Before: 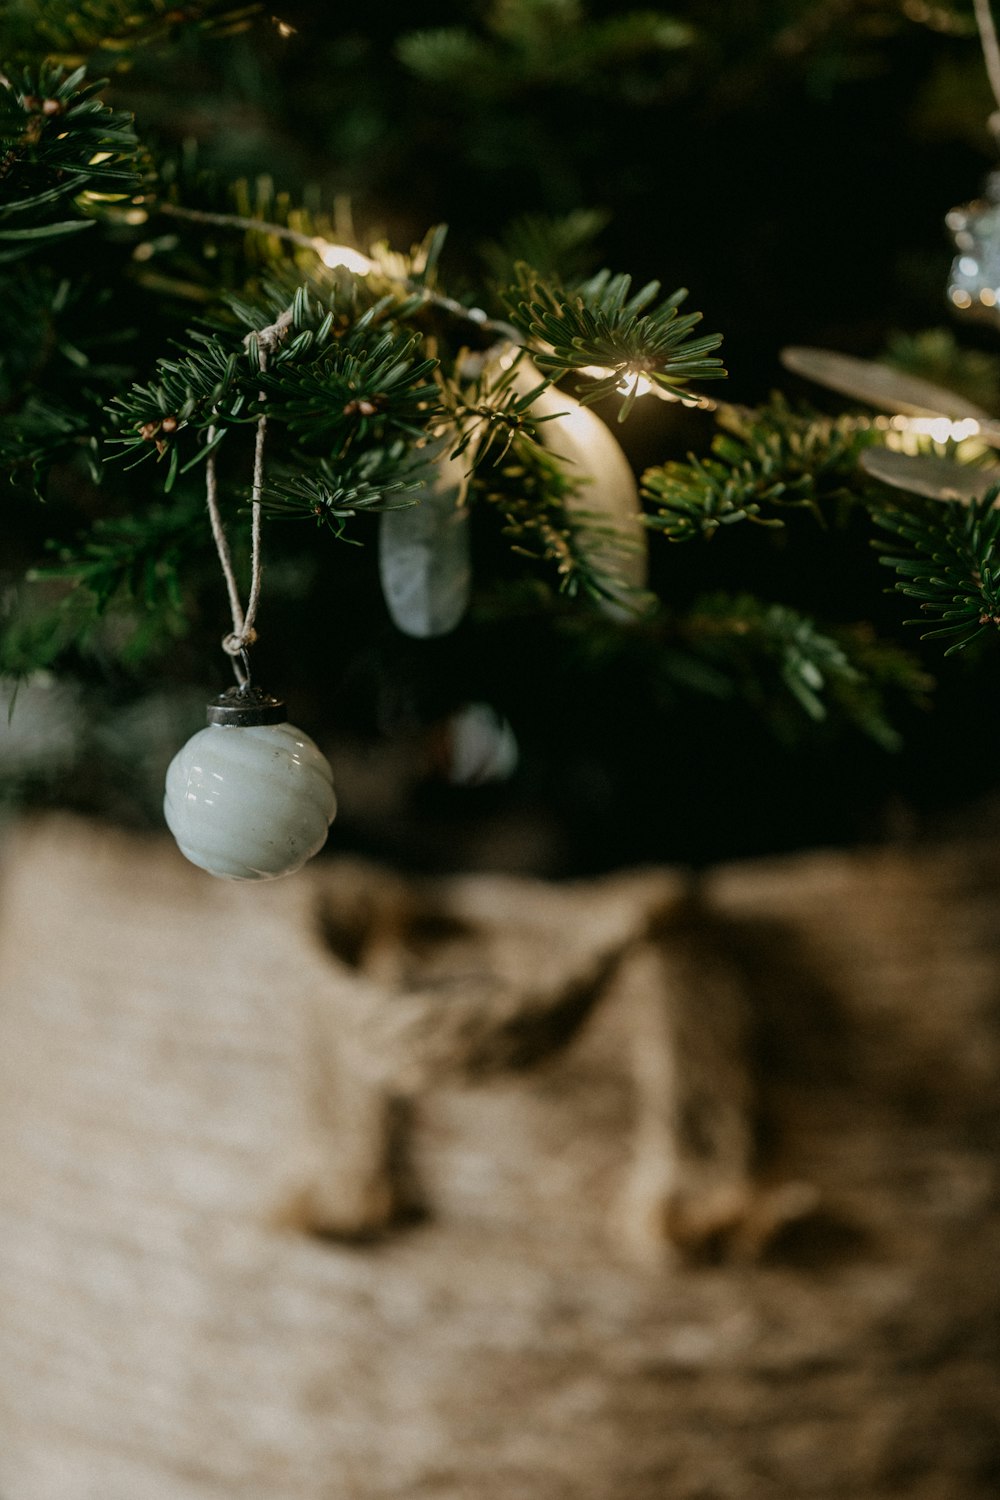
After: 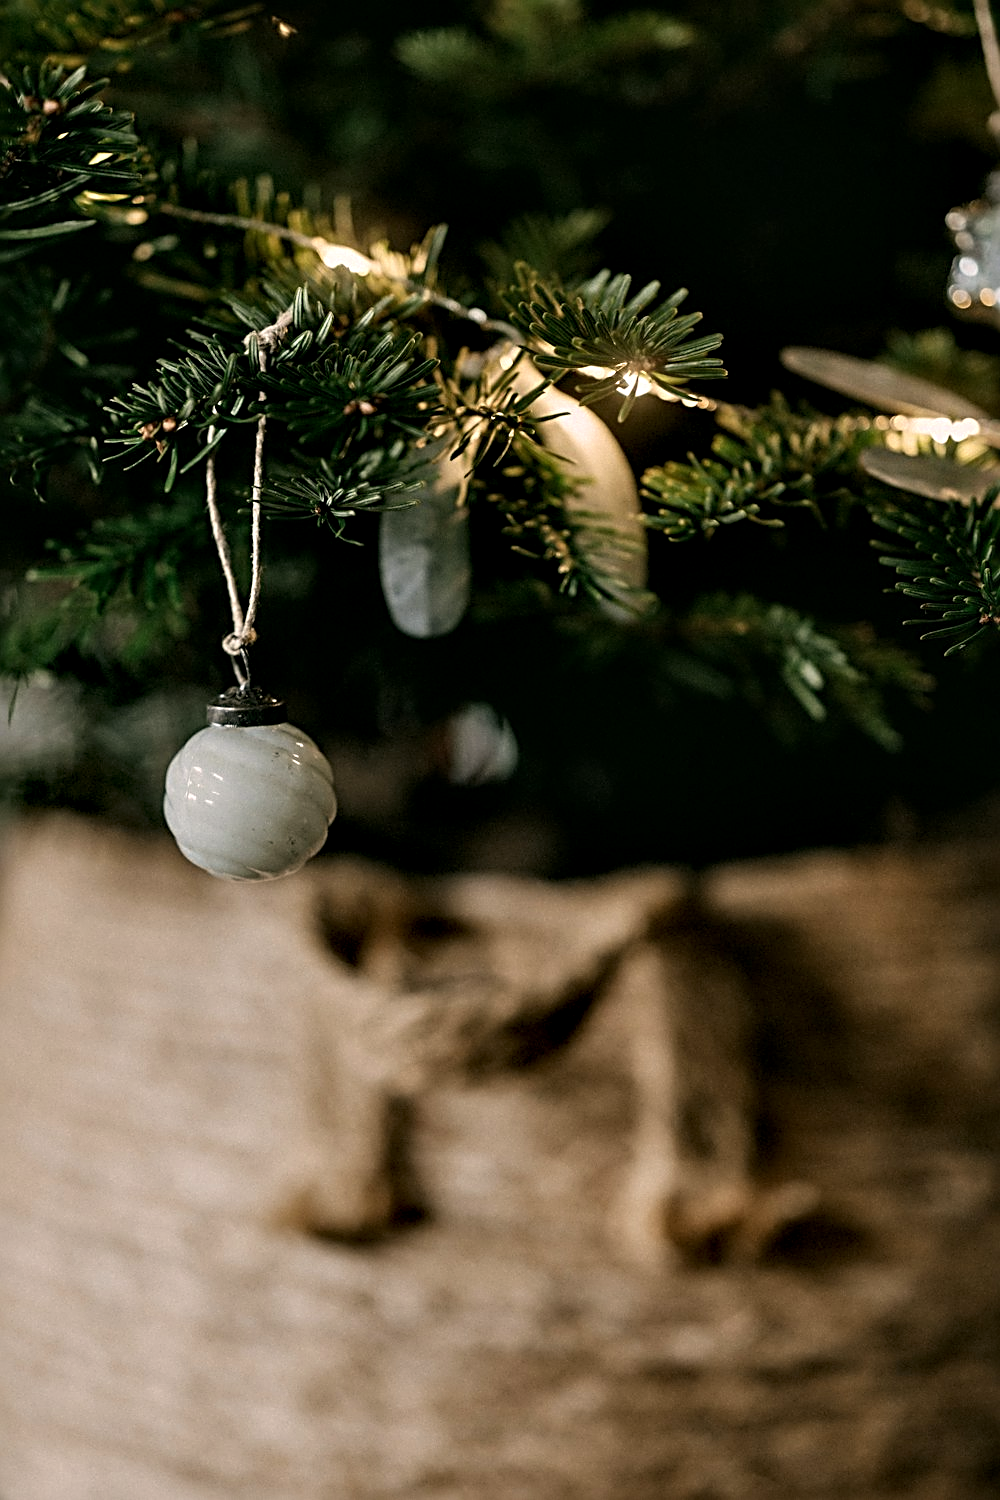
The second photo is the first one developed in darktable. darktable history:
contrast equalizer: octaves 7, y [[0.439, 0.44, 0.442, 0.457, 0.493, 0.498], [0.5 ×6], [0.5 ×6], [0 ×6], [0 ×6]], mix -0.982
sharpen: radius 3.005, amount 0.765
color correction: highlights a* 5.81, highlights b* 4.68
